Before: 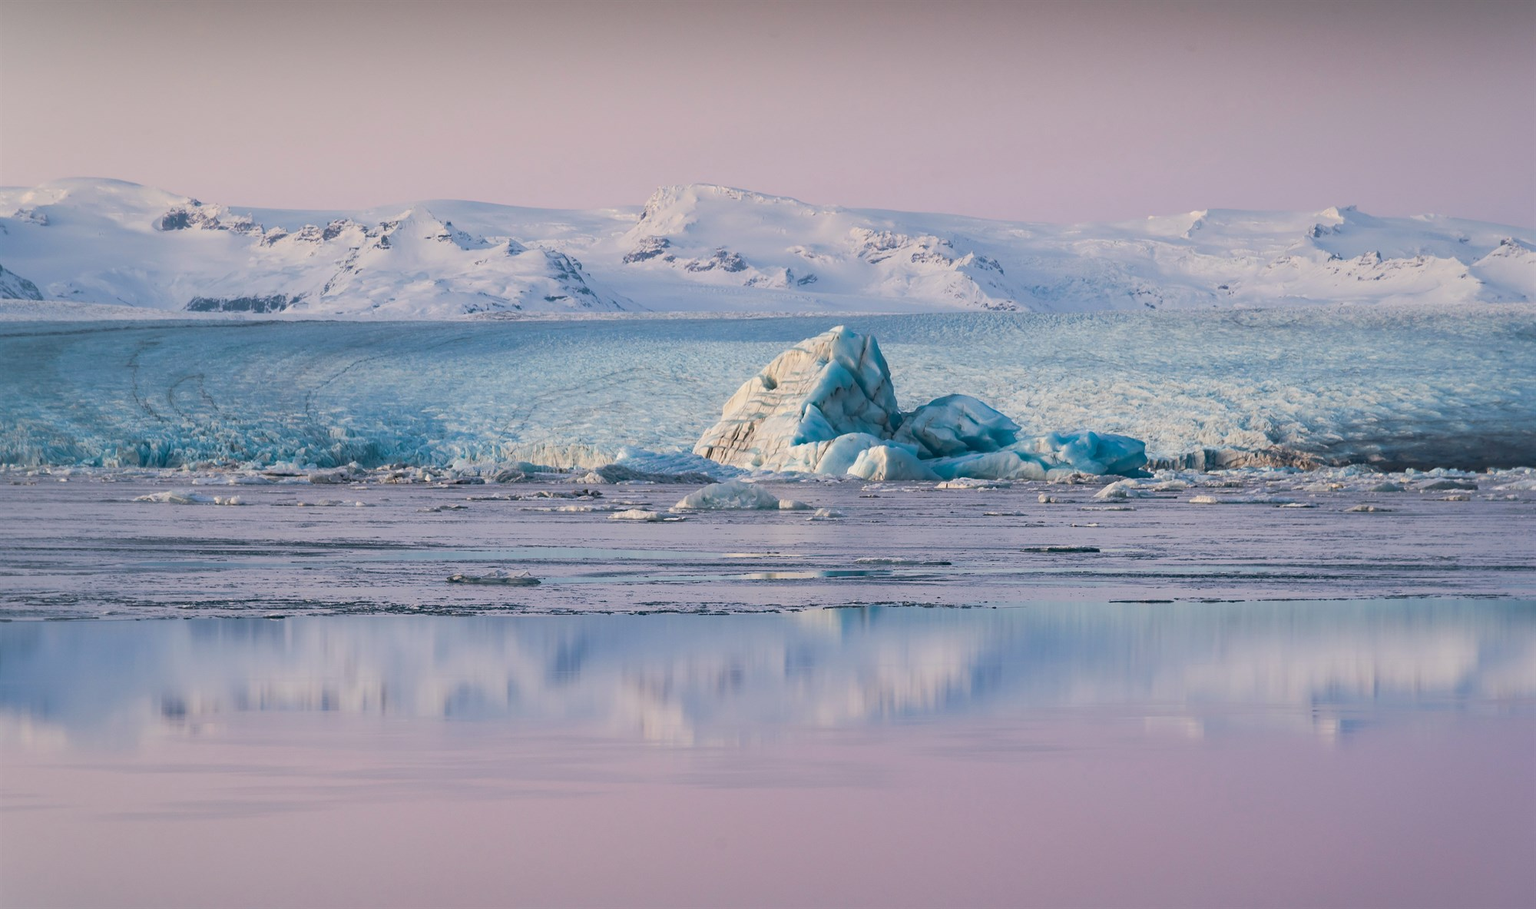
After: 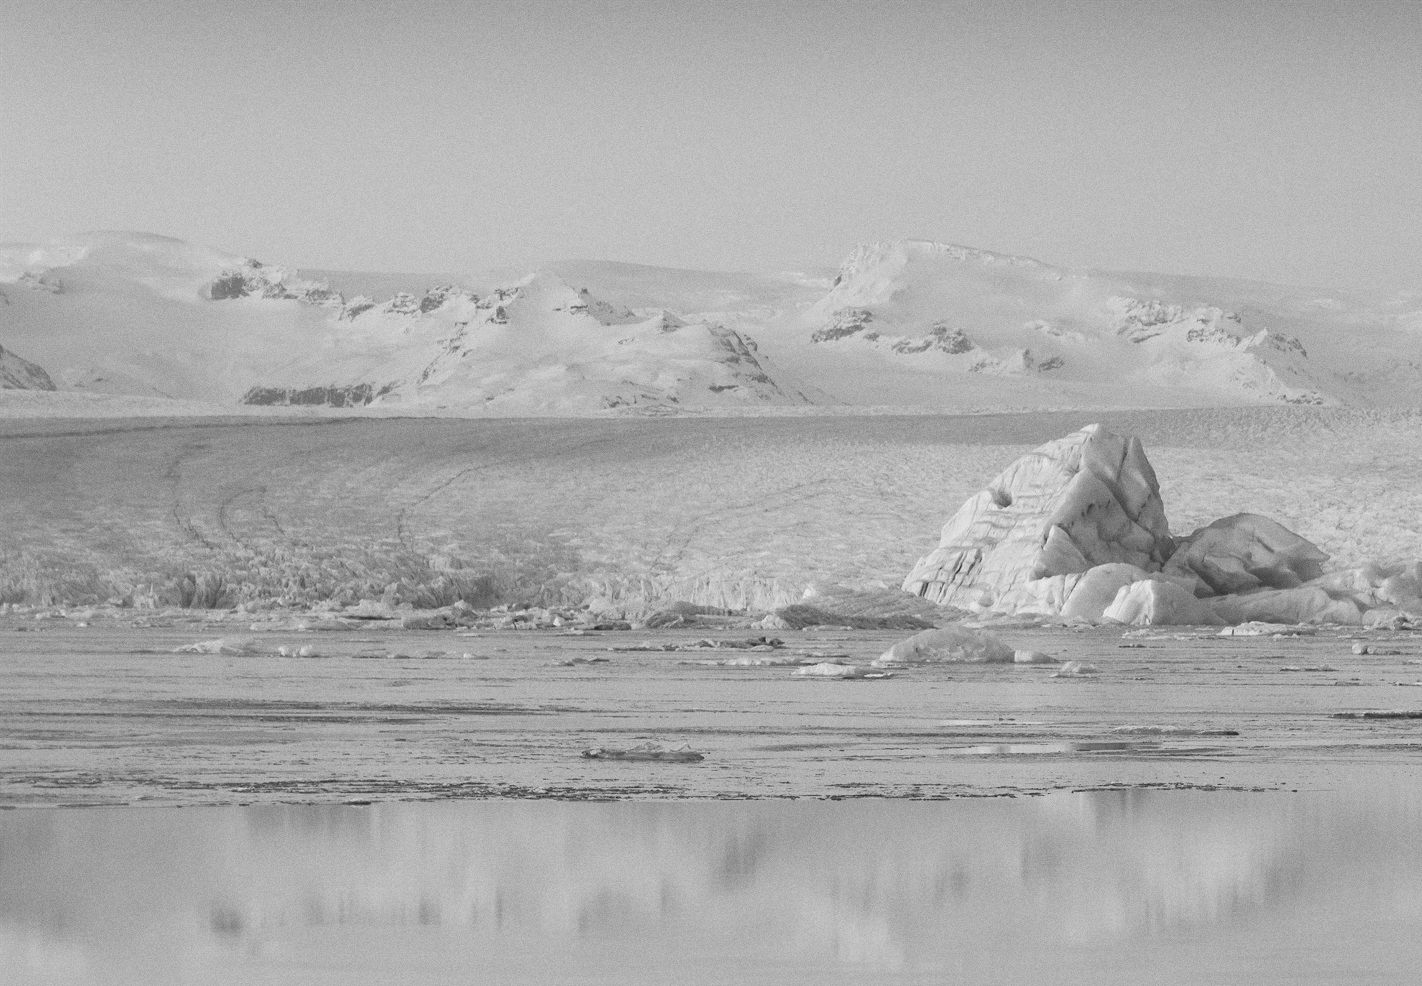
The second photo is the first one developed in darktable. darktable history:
crop: right 28.885%, bottom 16.626%
tone curve: curves: ch0 [(0, 0) (0.003, 0.023) (0.011, 0.033) (0.025, 0.057) (0.044, 0.099) (0.069, 0.132) (0.1, 0.155) (0.136, 0.179) (0.177, 0.213) (0.224, 0.255) (0.277, 0.299) (0.335, 0.347) (0.399, 0.407) (0.468, 0.473) (0.543, 0.546) (0.623, 0.619) (0.709, 0.698) (0.801, 0.775) (0.898, 0.871) (1, 1)], preserve colors none
contrast brightness saturation: brightness 0.18, saturation -0.5
monochrome: on, module defaults
grain: coarseness 0.09 ISO
